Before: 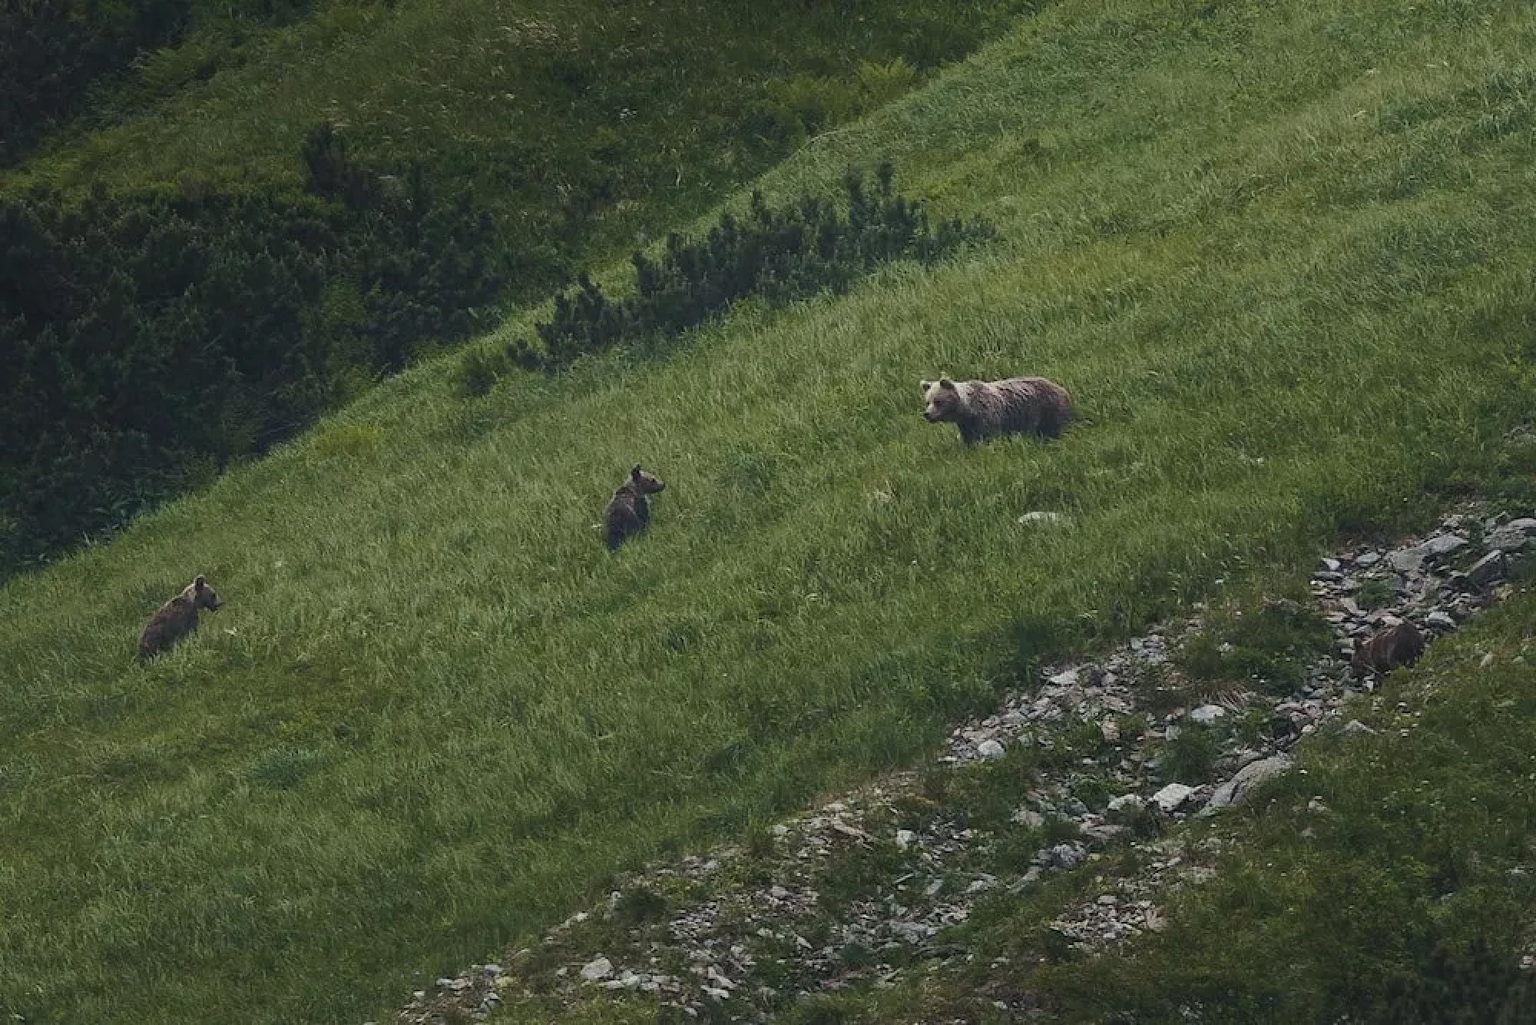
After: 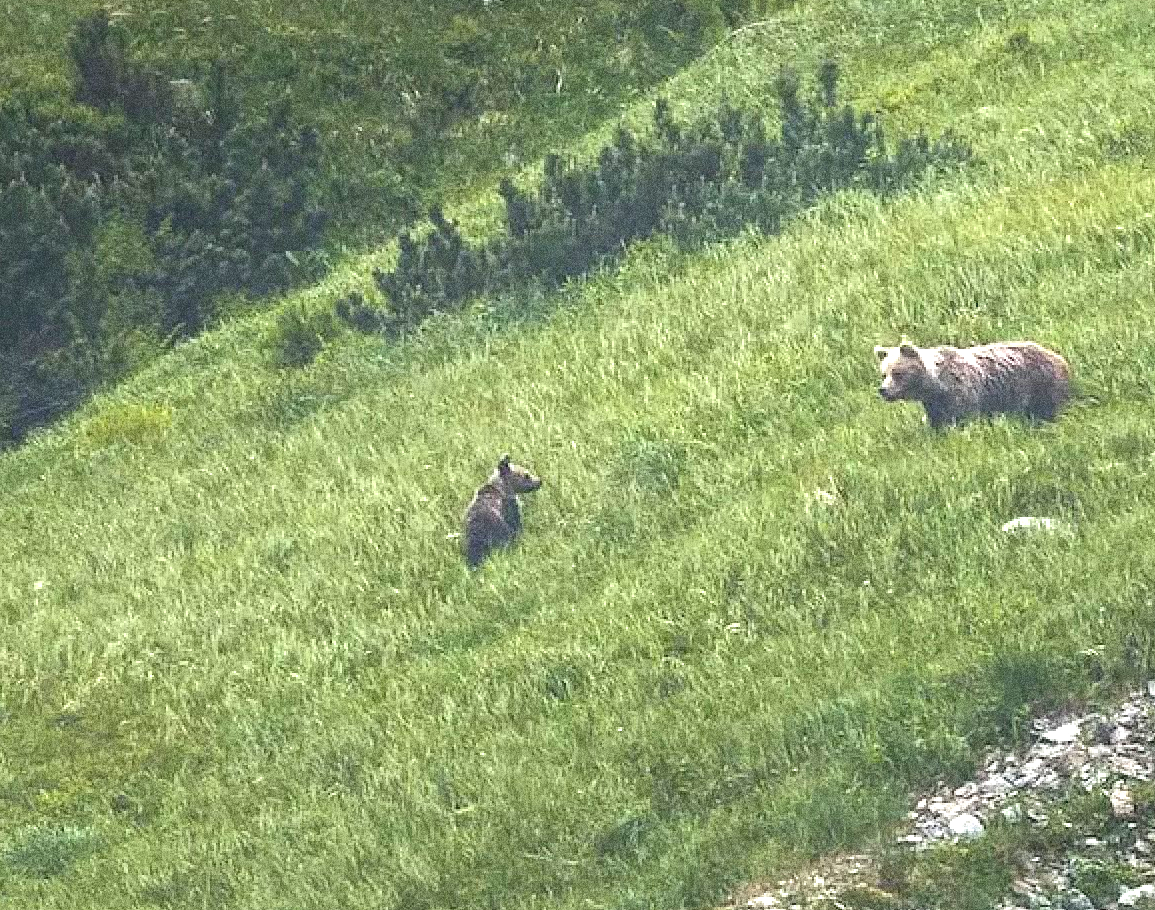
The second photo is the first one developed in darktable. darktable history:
grain: coarseness 10.62 ISO, strength 55.56%
local contrast: detail 110%
rgb levels: preserve colors max RGB
exposure: black level correction 0, exposure 1.9 EV, compensate highlight preservation false
crop: left 16.202%, top 11.208%, right 26.045%, bottom 20.557%
